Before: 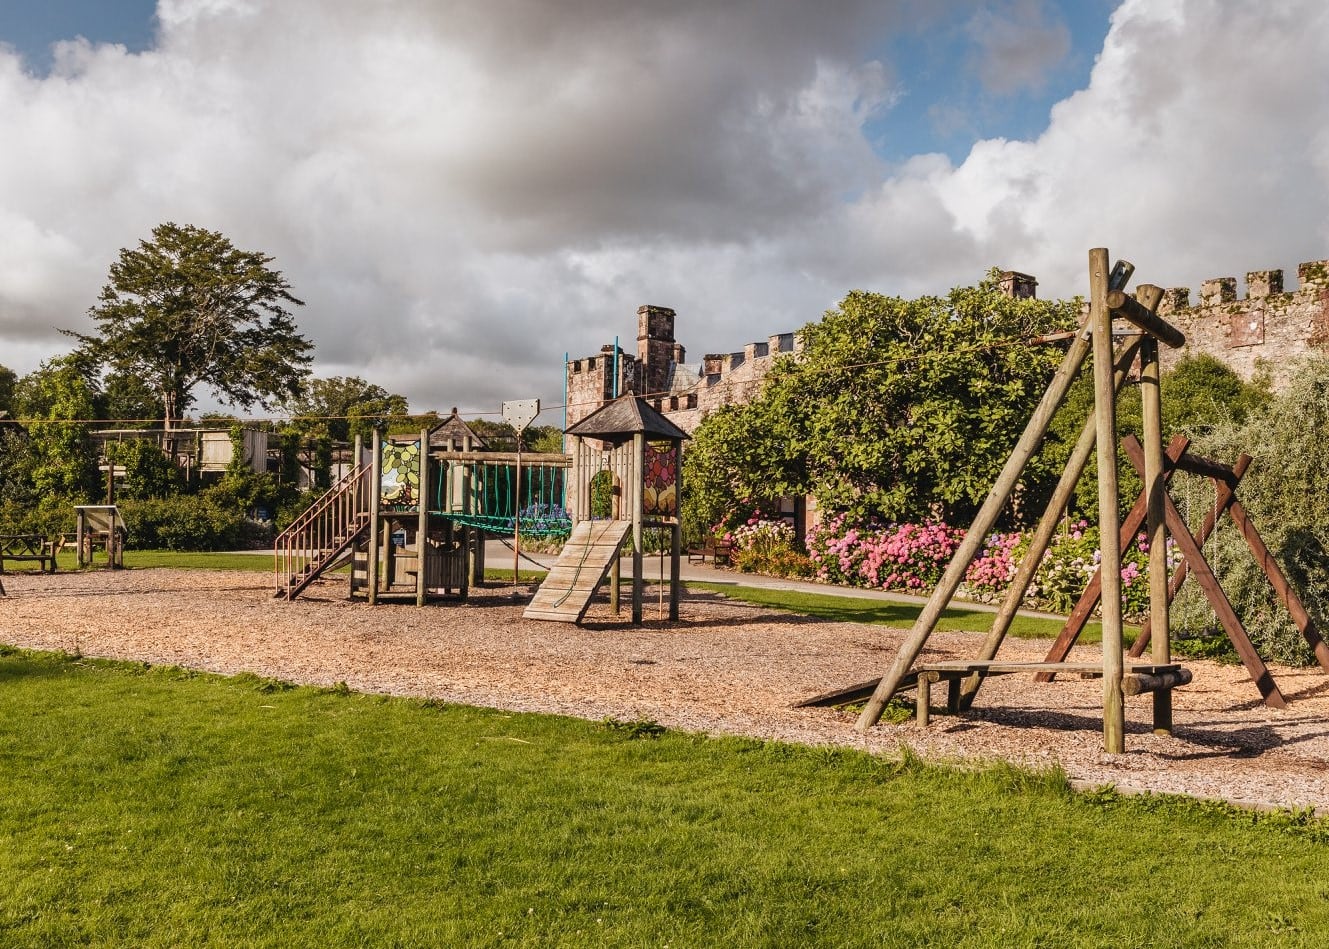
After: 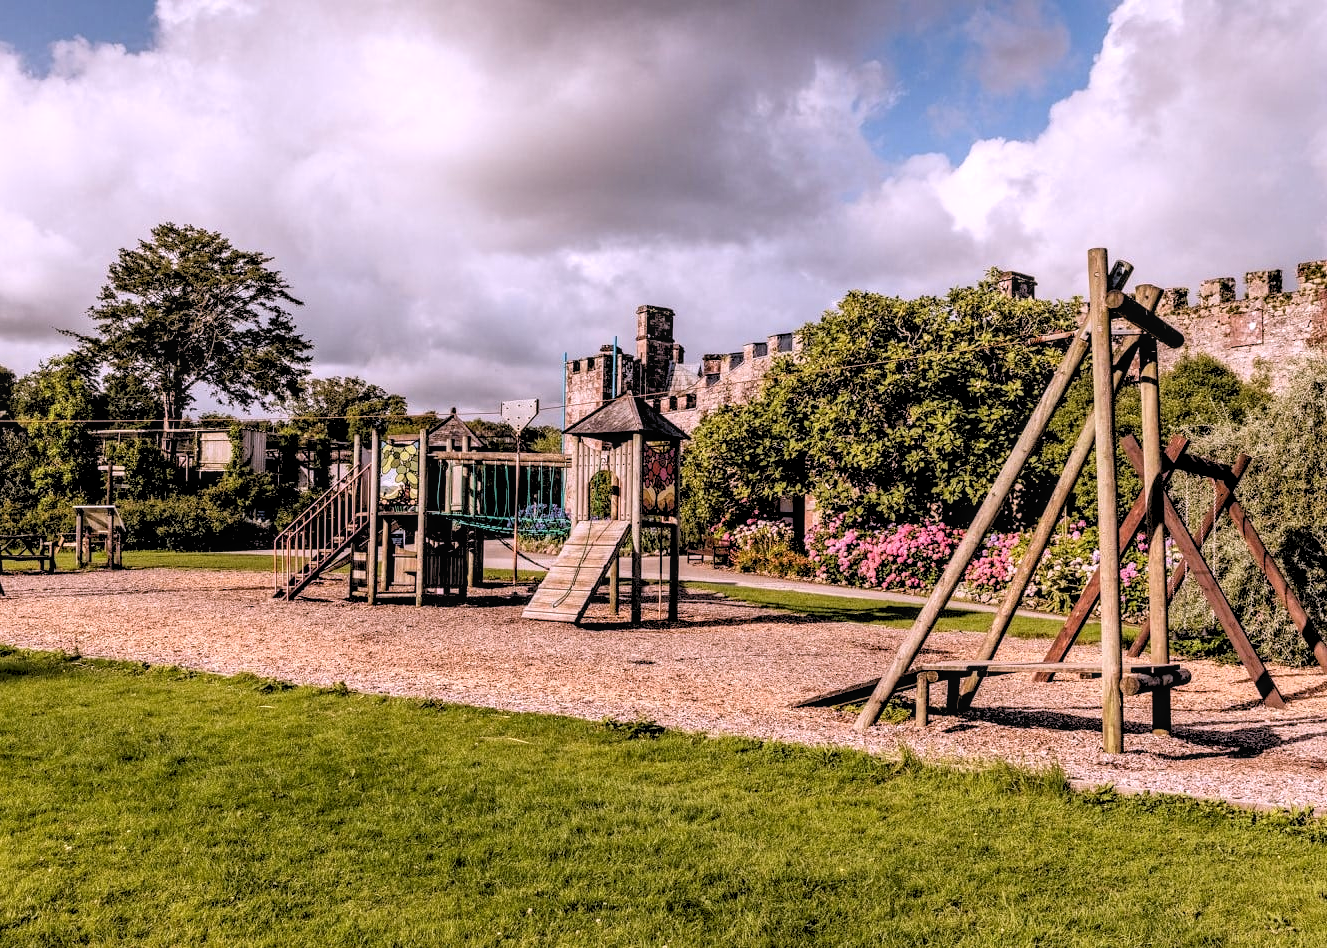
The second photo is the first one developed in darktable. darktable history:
local contrast: on, module defaults
white balance: red 1.066, blue 1.119
shadows and highlights: radius 93.07, shadows -14.46, white point adjustment 0.23, highlights 31.48, compress 48.23%, highlights color adjustment 52.79%, soften with gaussian
crop and rotate: left 0.126%
rgb levels: levels [[0.029, 0.461, 0.922], [0, 0.5, 1], [0, 0.5, 1]]
